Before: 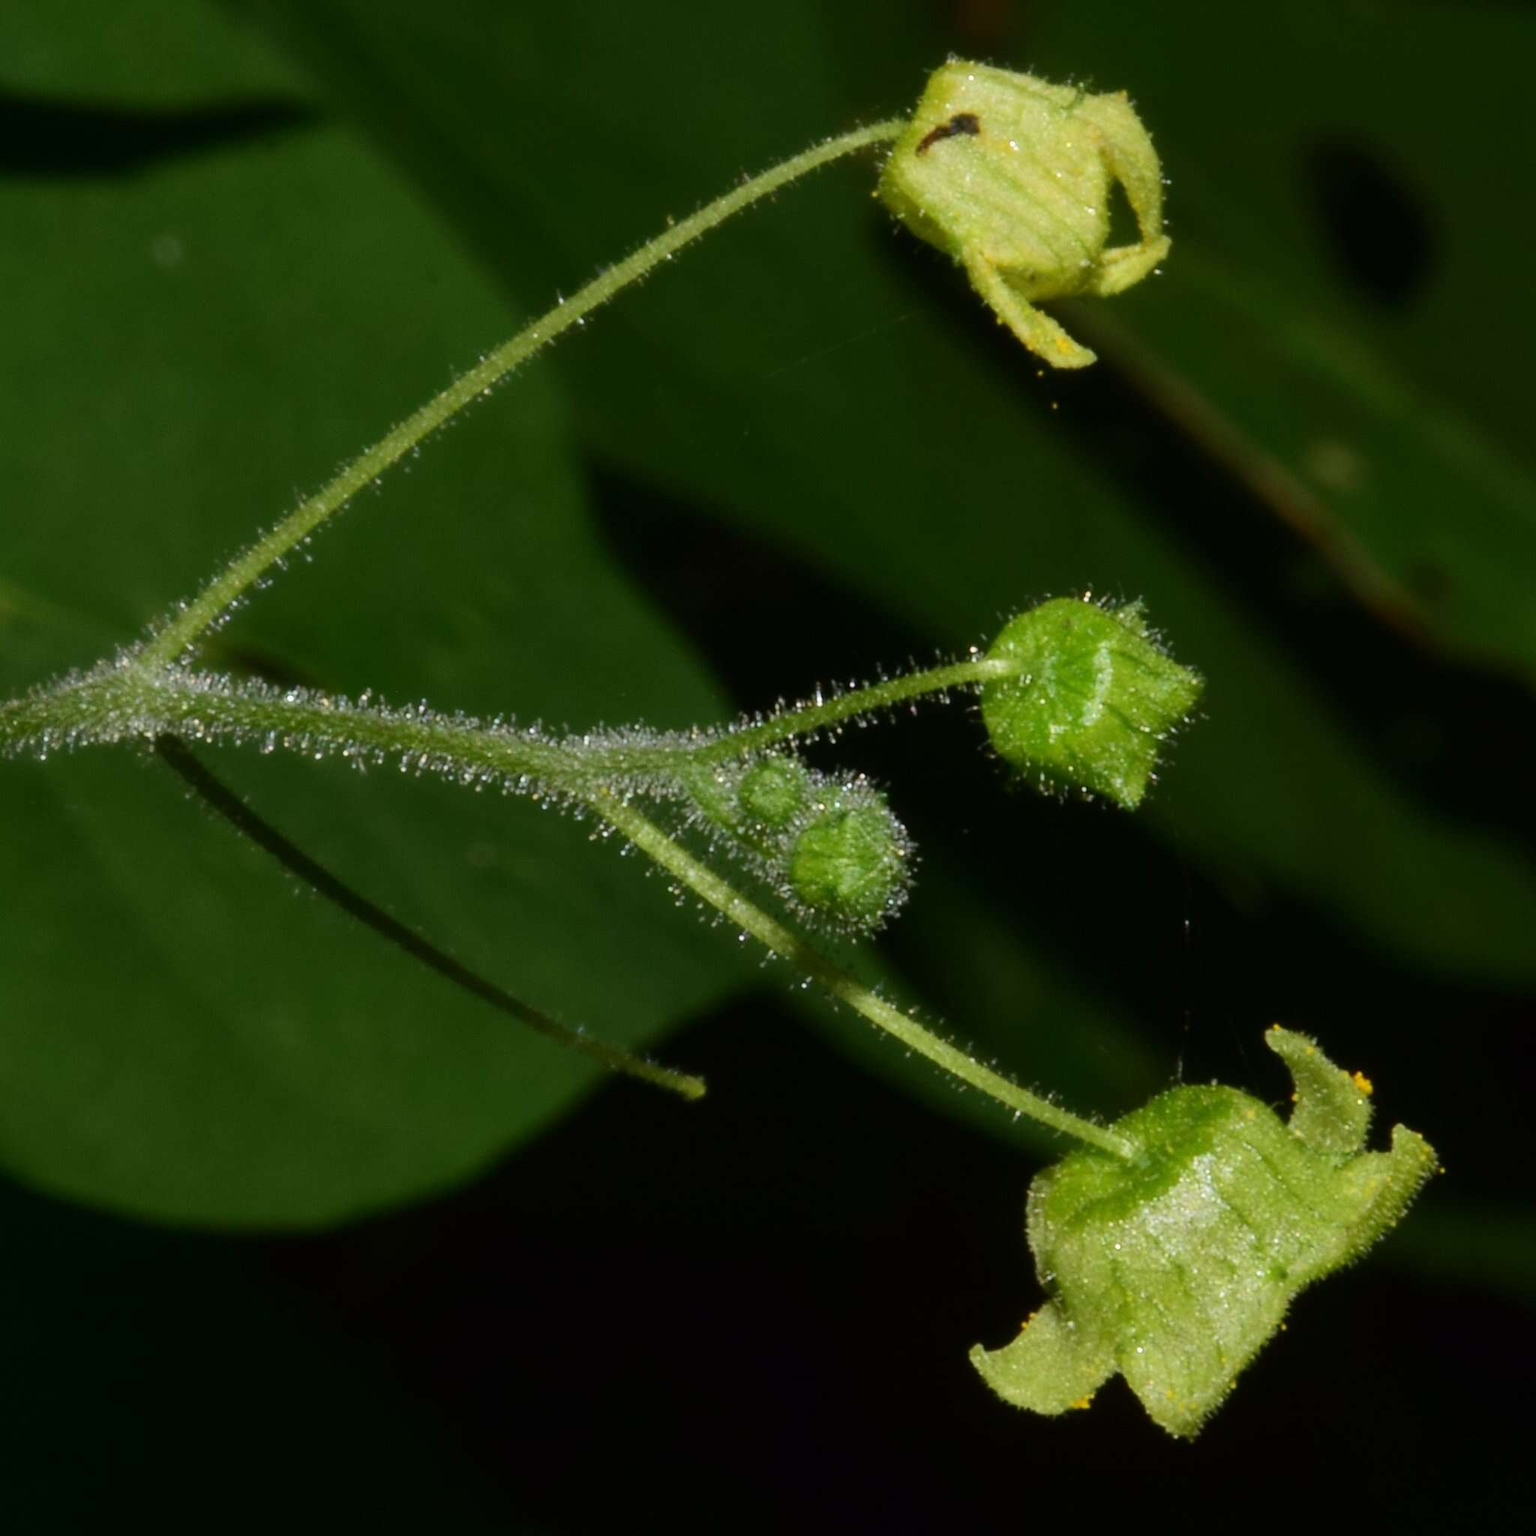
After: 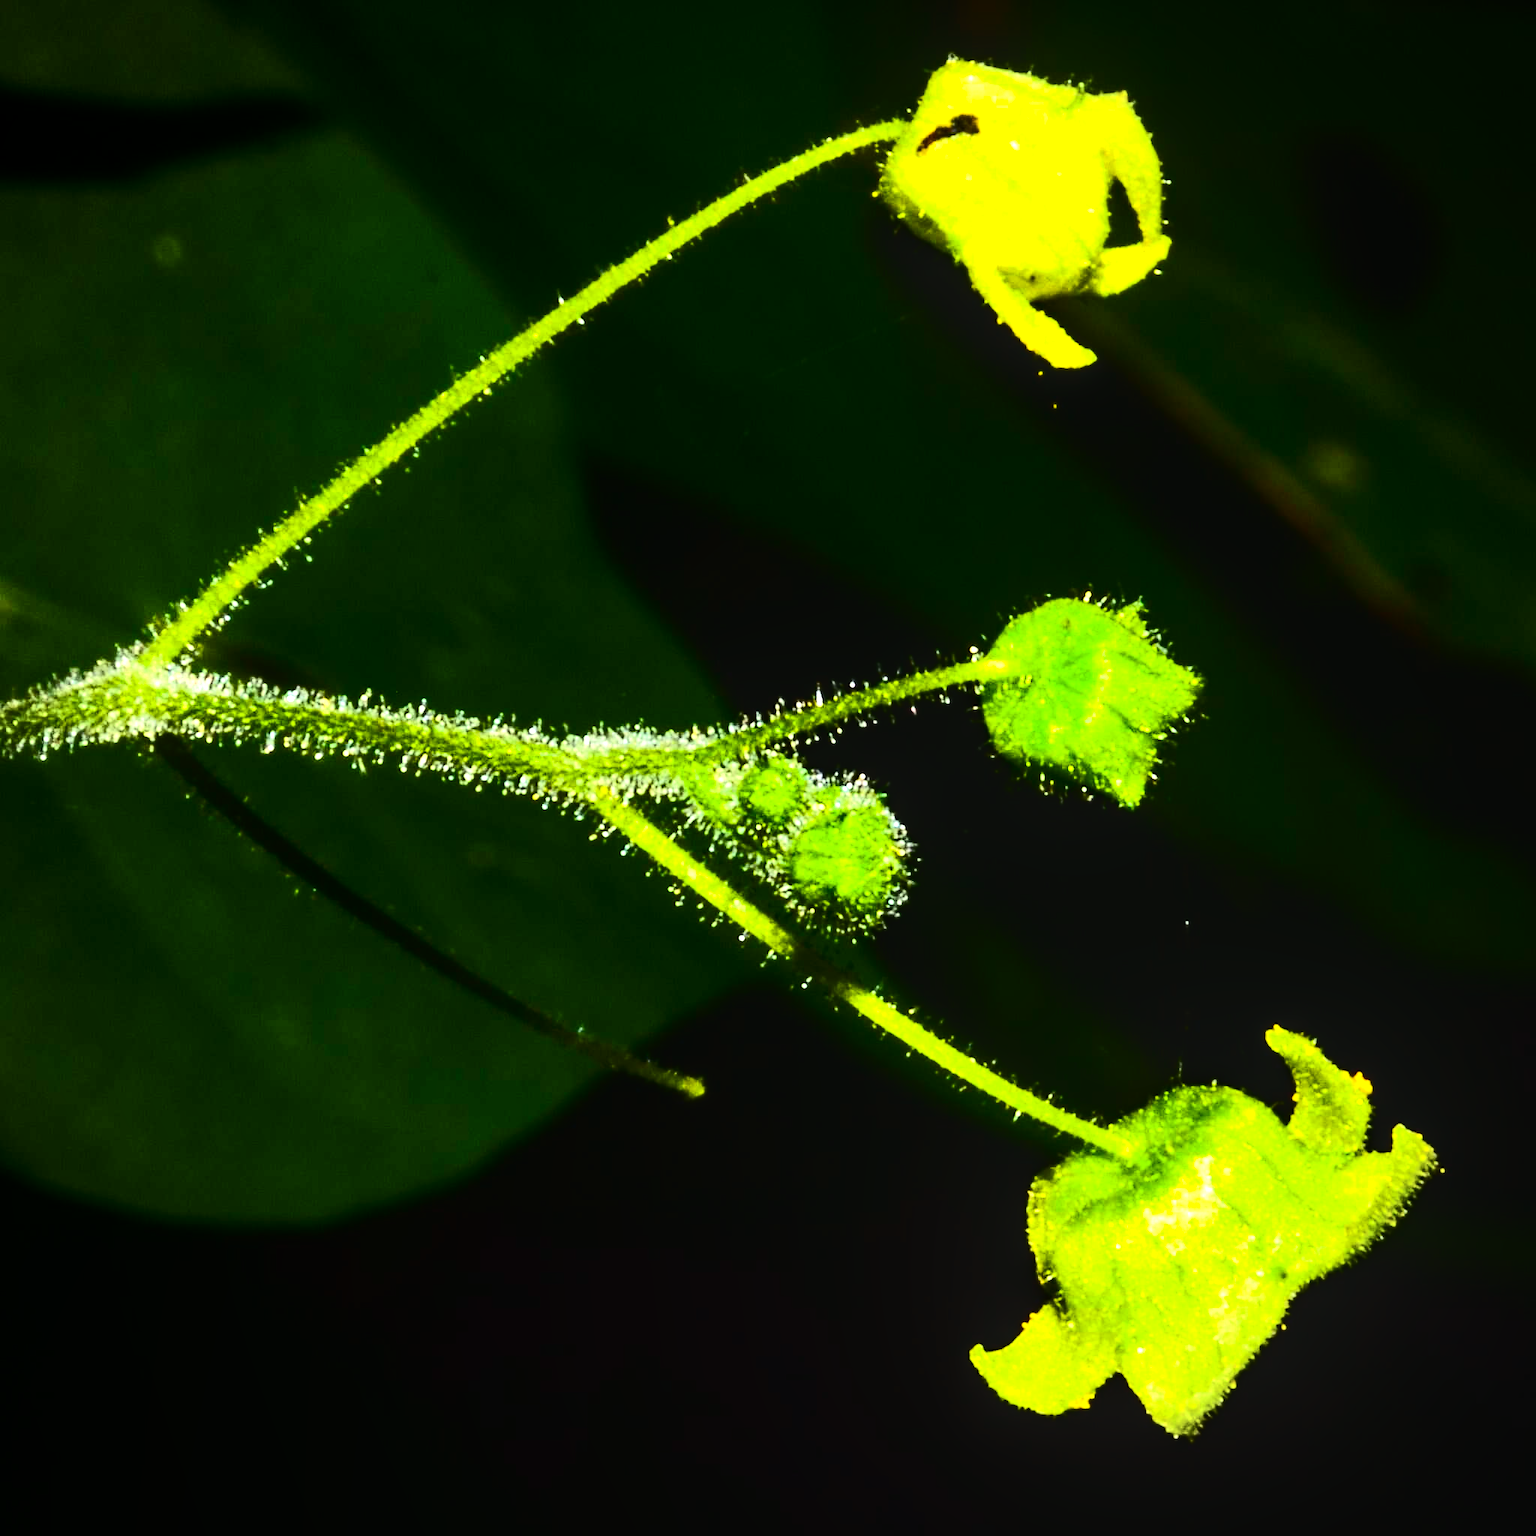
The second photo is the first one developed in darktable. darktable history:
color correction: highlights a* -2.68, highlights b* 2.57
exposure: exposure 0.785 EV, compensate highlight preservation false
vignetting: brightness -0.167
contrast brightness saturation: contrast 0.28
tone equalizer: -8 EV -1.08 EV, -7 EV -1.01 EV, -6 EV -0.867 EV, -5 EV -0.578 EV, -3 EV 0.578 EV, -2 EV 0.867 EV, -1 EV 1.01 EV, +0 EV 1.08 EV, edges refinement/feathering 500, mask exposure compensation -1.57 EV, preserve details no
local contrast: detail 110%
color balance rgb: linear chroma grading › global chroma 9%, perceptual saturation grading › global saturation 36%, perceptual saturation grading › shadows 35%, perceptual brilliance grading › global brilliance 15%, perceptual brilliance grading › shadows -35%, global vibrance 15%
levels: levels [0, 0.474, 0.947]
